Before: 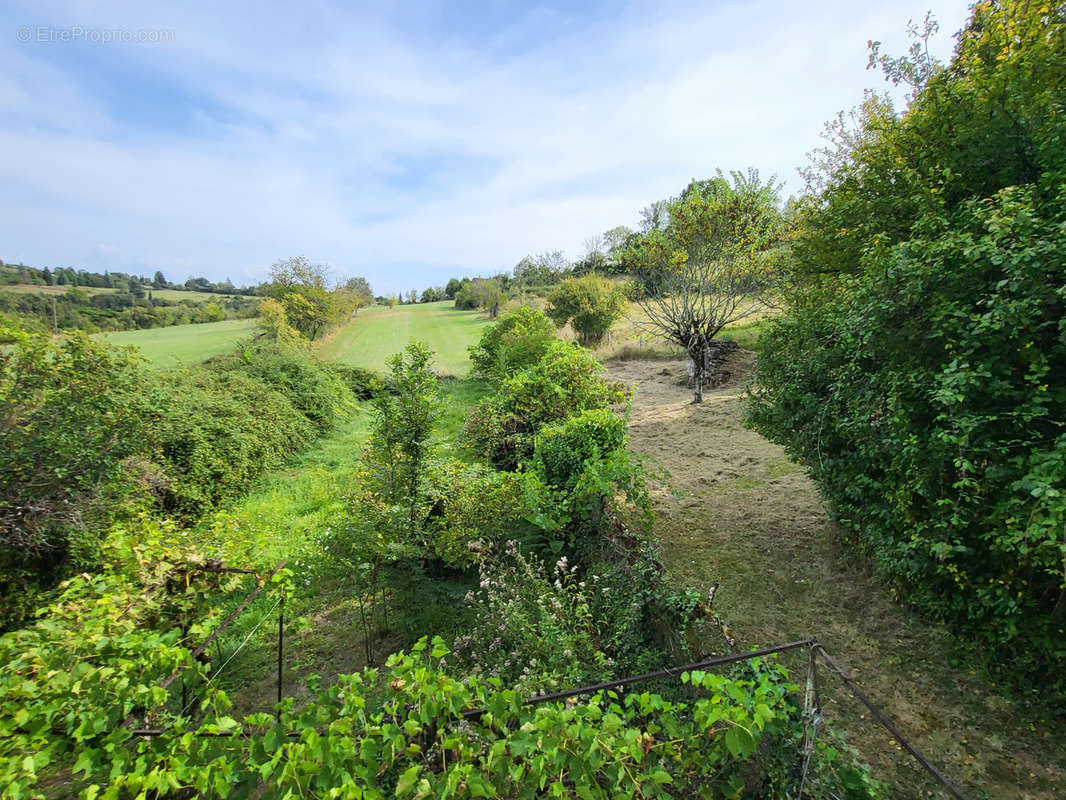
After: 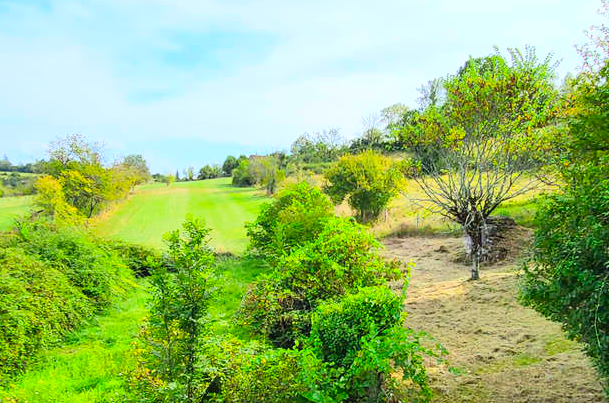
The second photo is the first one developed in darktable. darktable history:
contrast brightness saturation: contrast 0.2, brightness 0.2, saturation 0.8
crop: left 20.932%, top 15.471%, right 21.848%, bottom 34.081%
